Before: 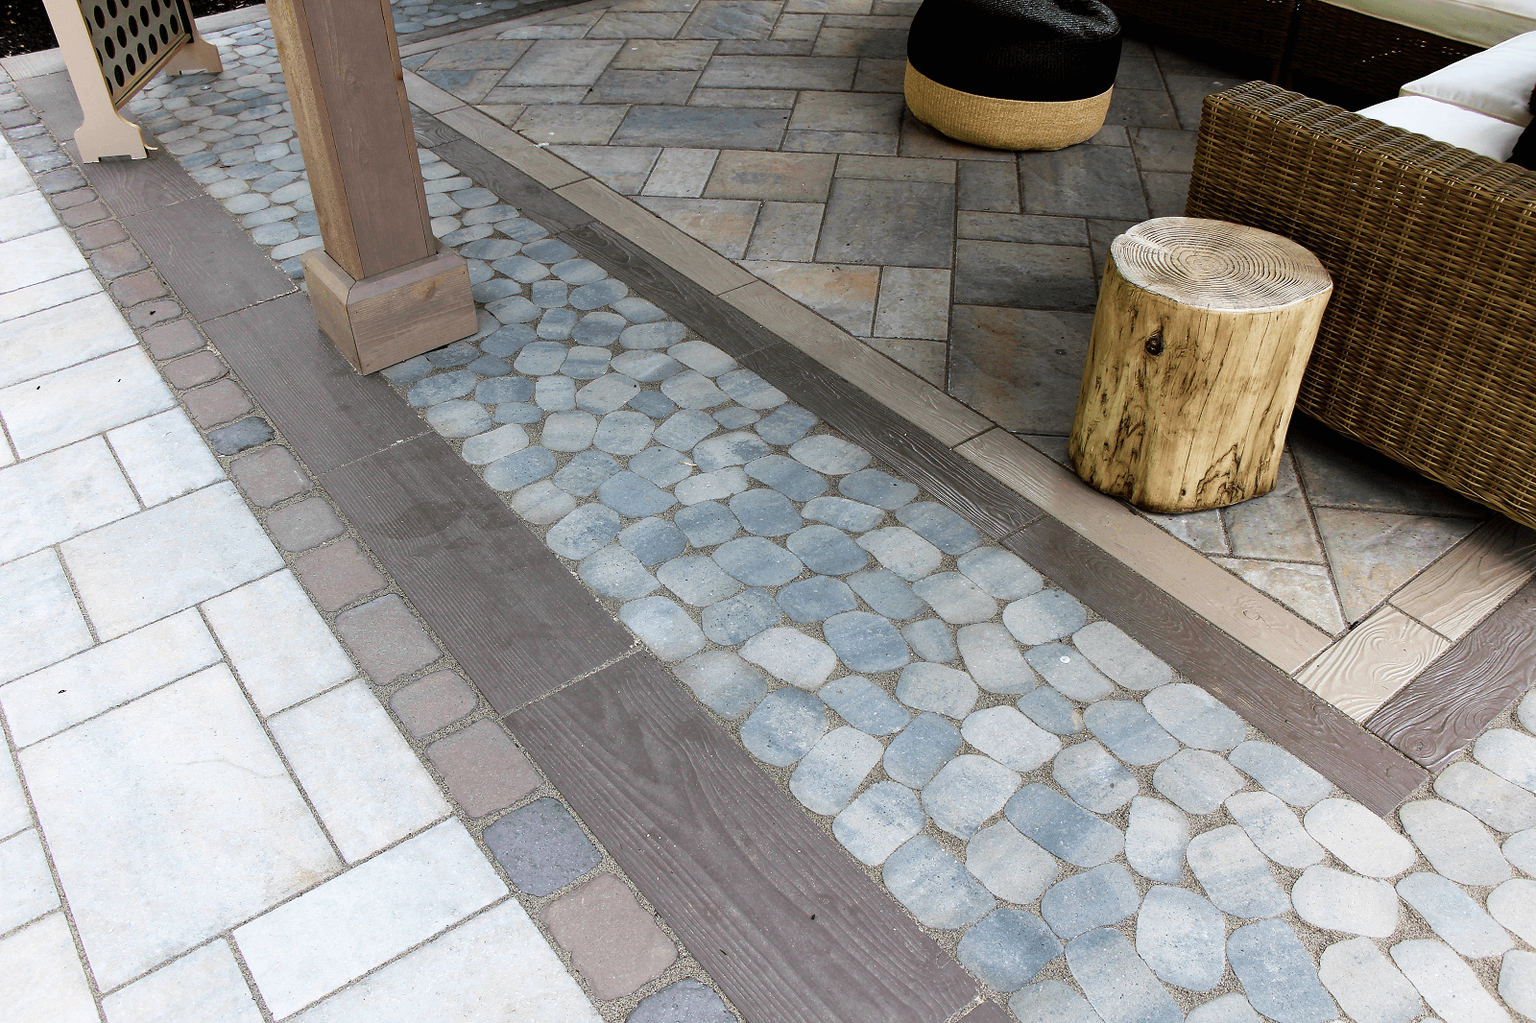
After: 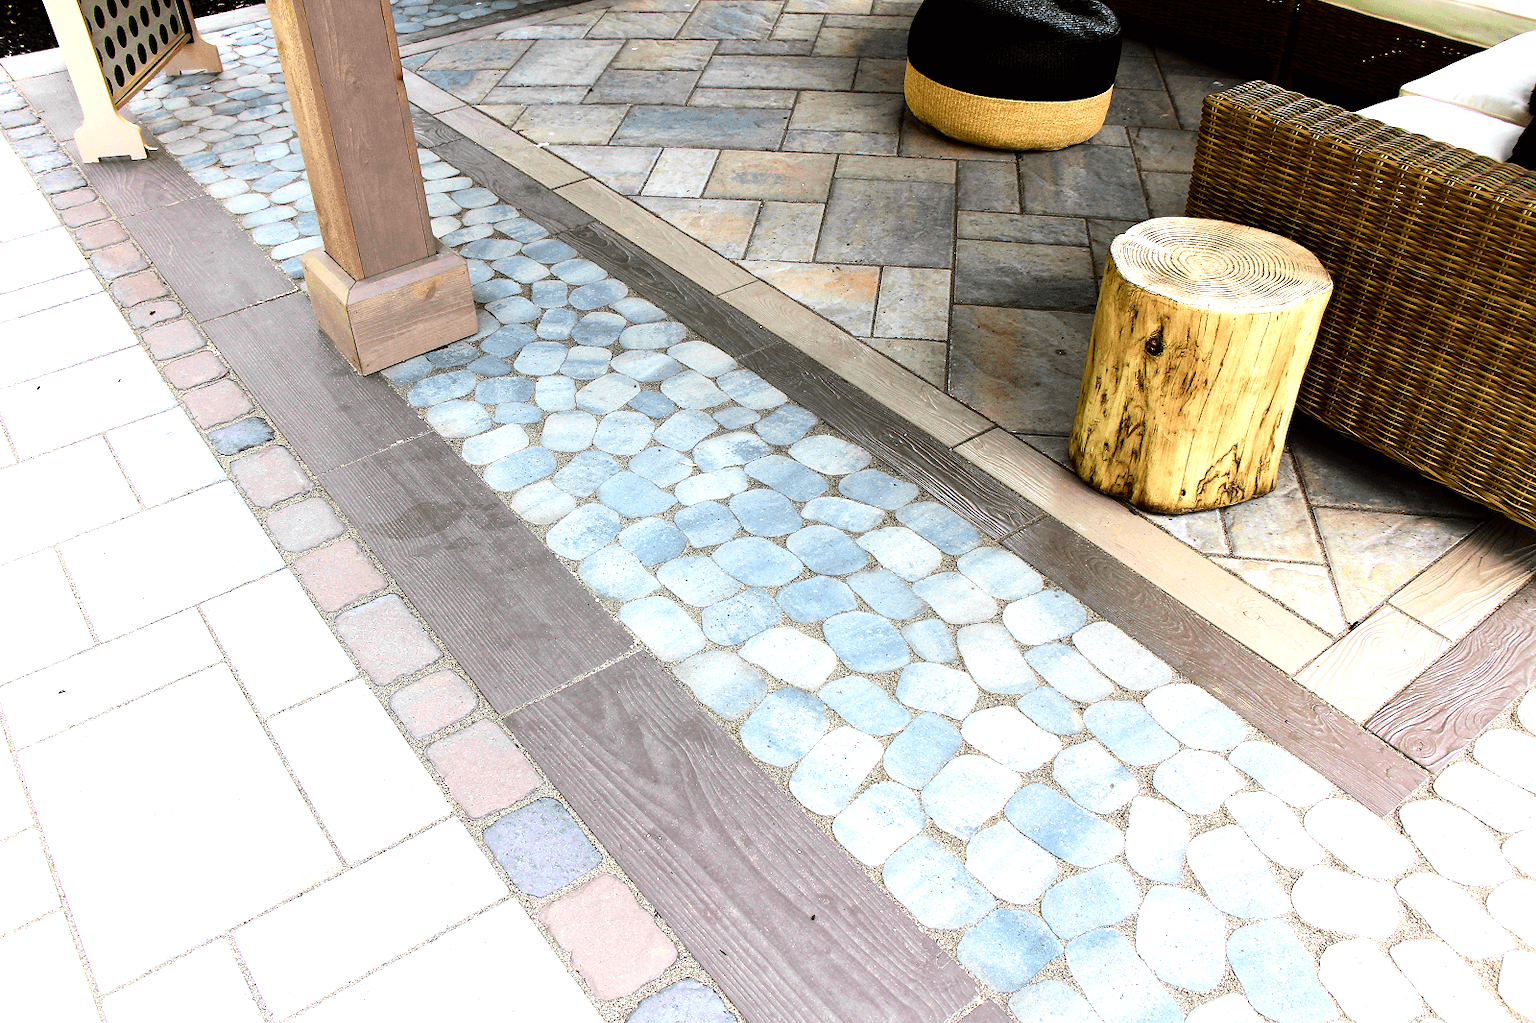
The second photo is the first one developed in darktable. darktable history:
exposure: exposure 0.572 EV, compensate highlight preservation false
contrast brightness saturation: contrast 0.174, saturation 0.307
tone equalizer: -8 EV -0.42 EV, -7 EV -0.399 EV, -6 EV -0.295 EV, -5 EV -0.26 EV, -3 EV 0.198 EV, -2 EV 0.355 EV, -1 EV 0.377 EV, +0 EV 0.437 EV
